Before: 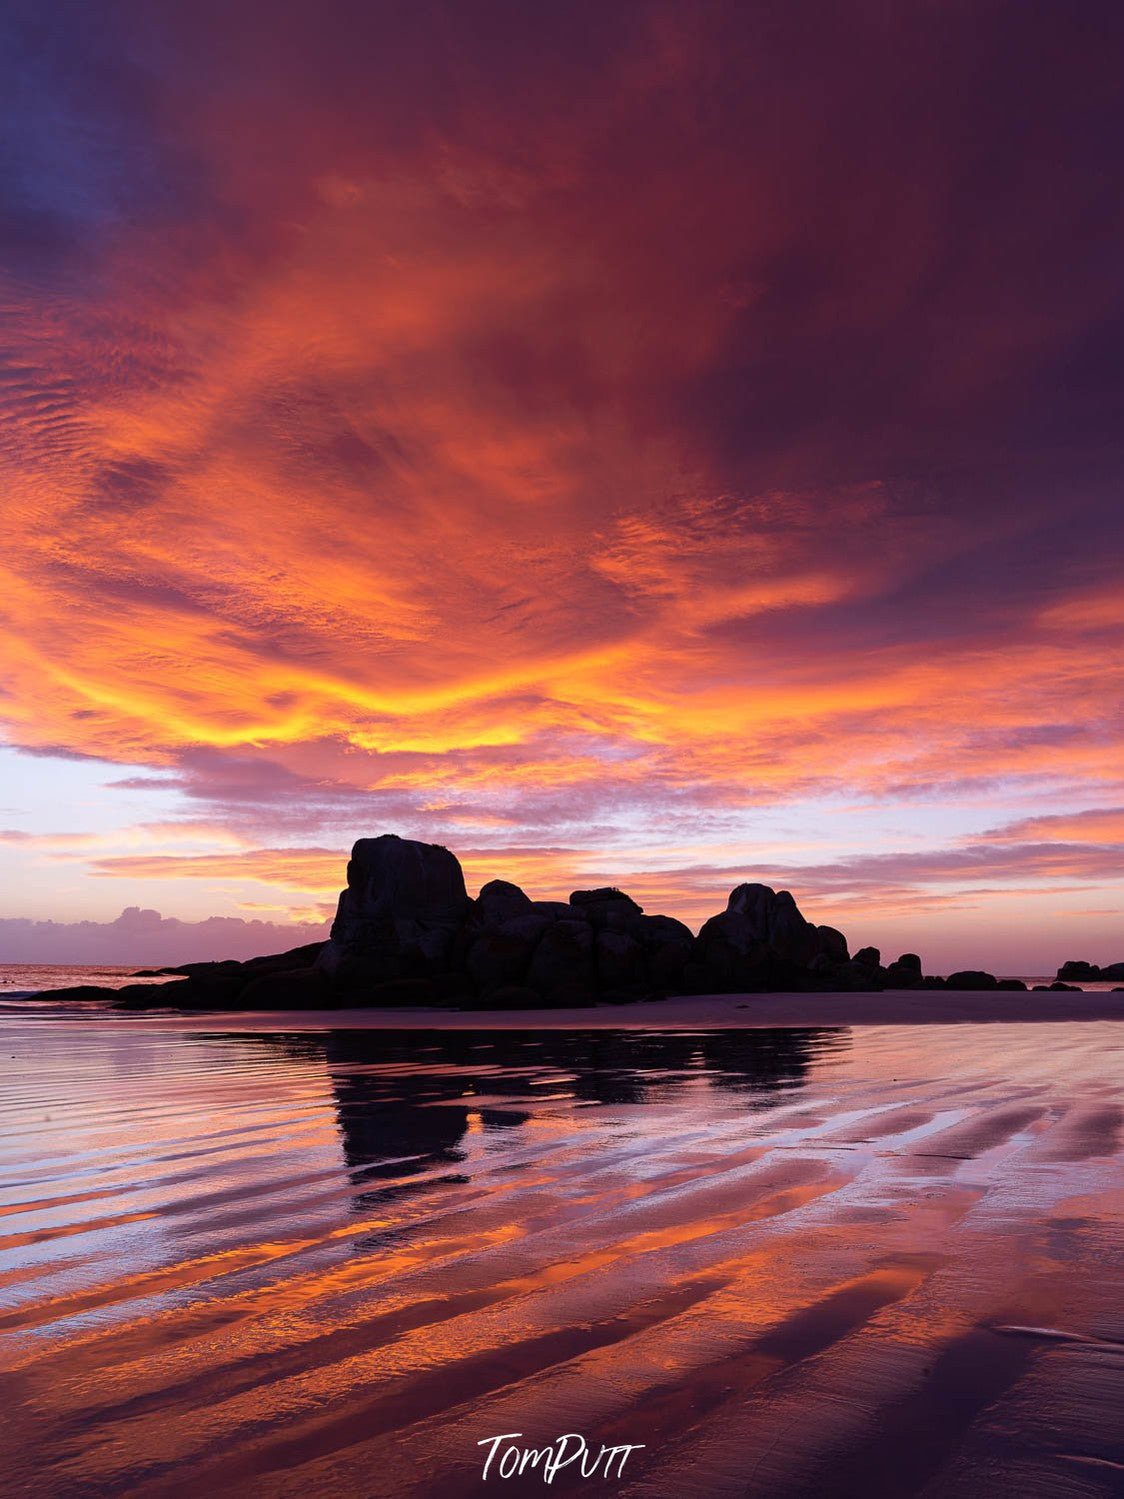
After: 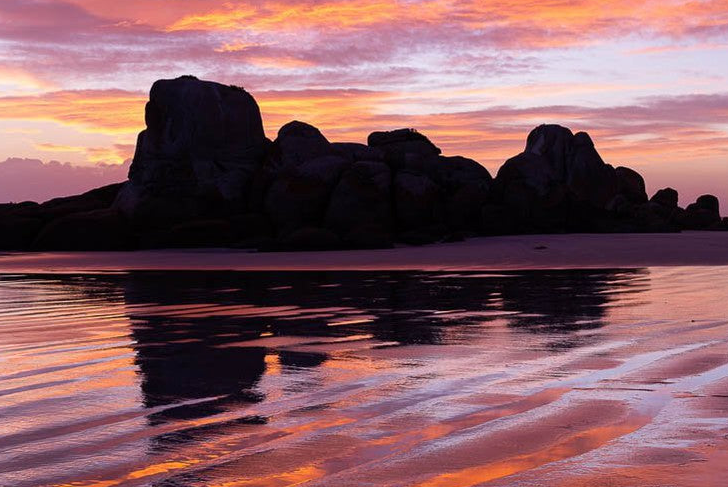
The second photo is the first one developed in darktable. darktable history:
crop: left 18.005%, top 50.673%, right 17.141%, bottom 16.804%
